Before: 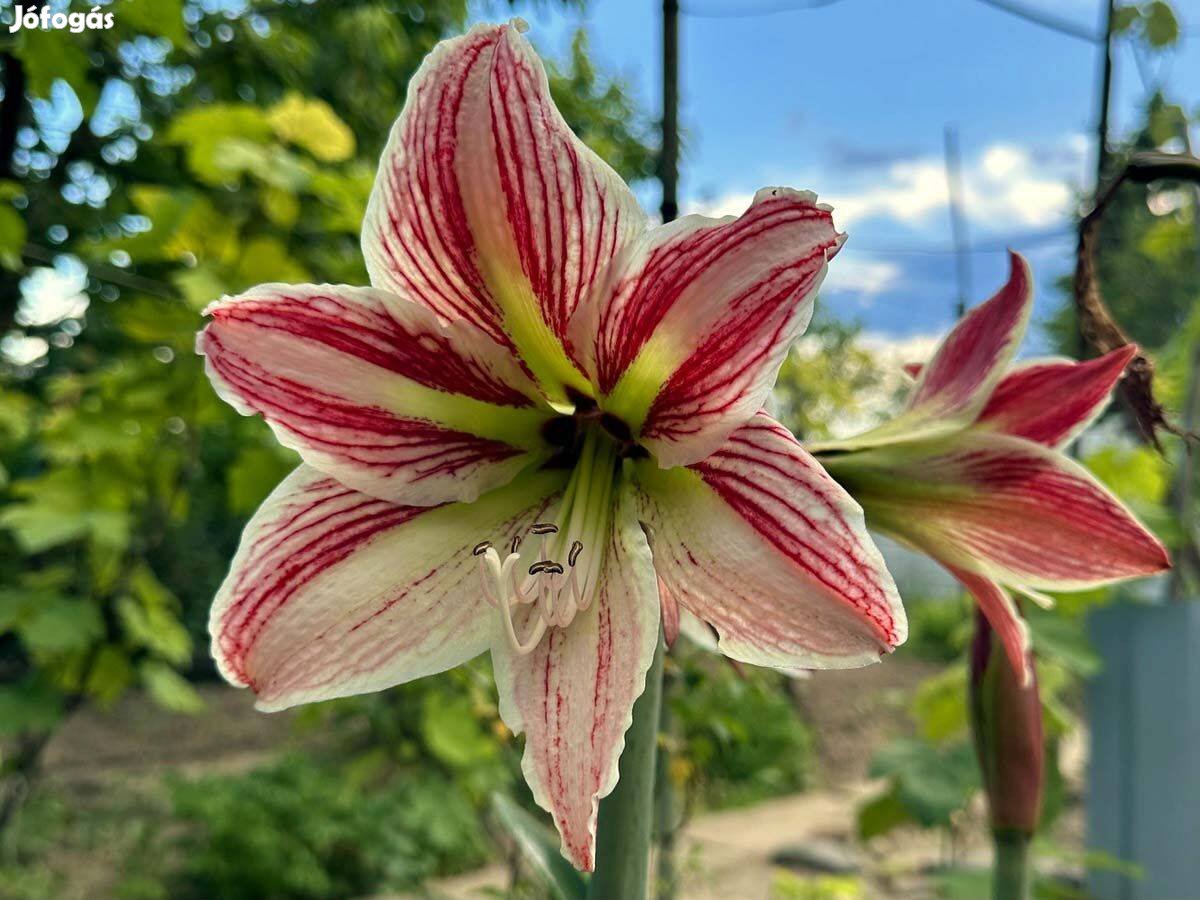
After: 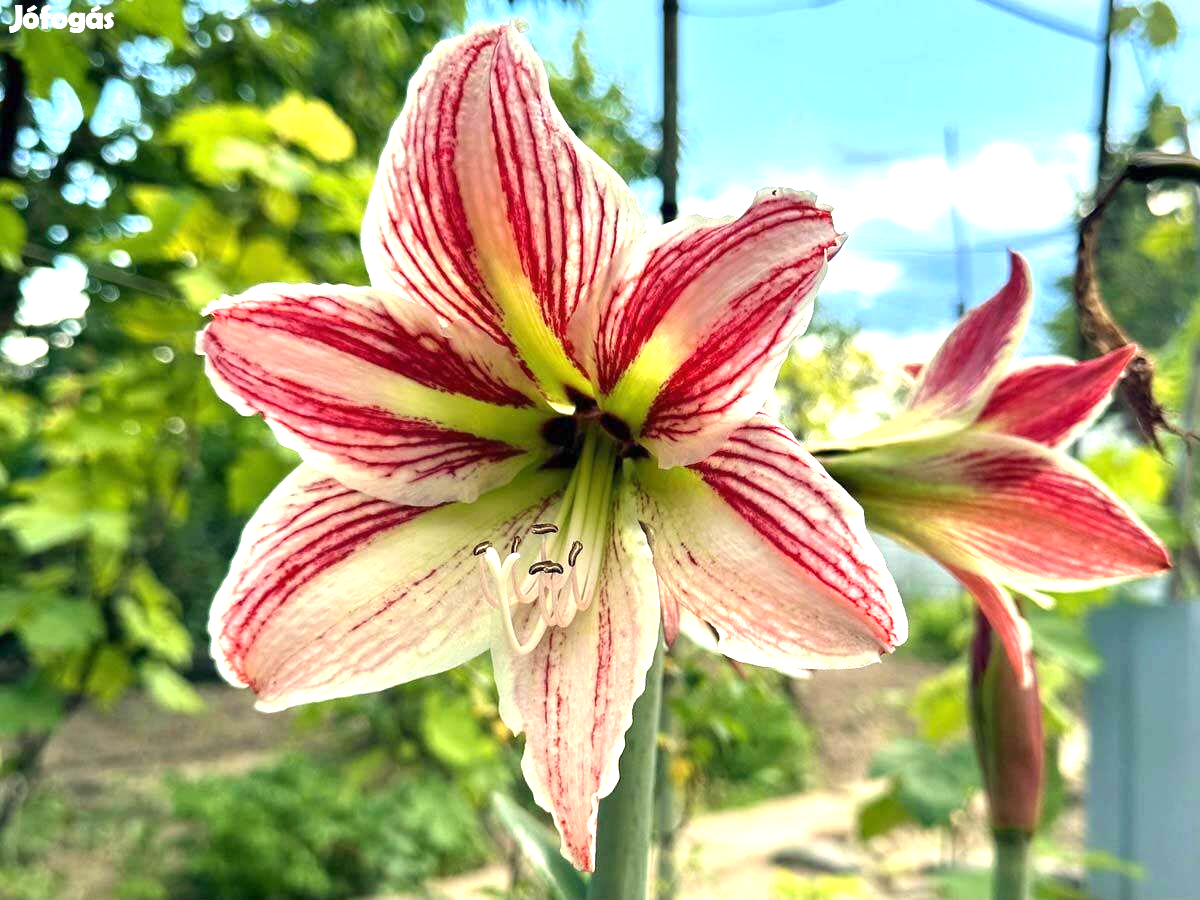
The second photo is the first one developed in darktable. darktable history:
exposure: exposure 1.232 EV, compensate exposure bias true, compensate highlight preservation false
